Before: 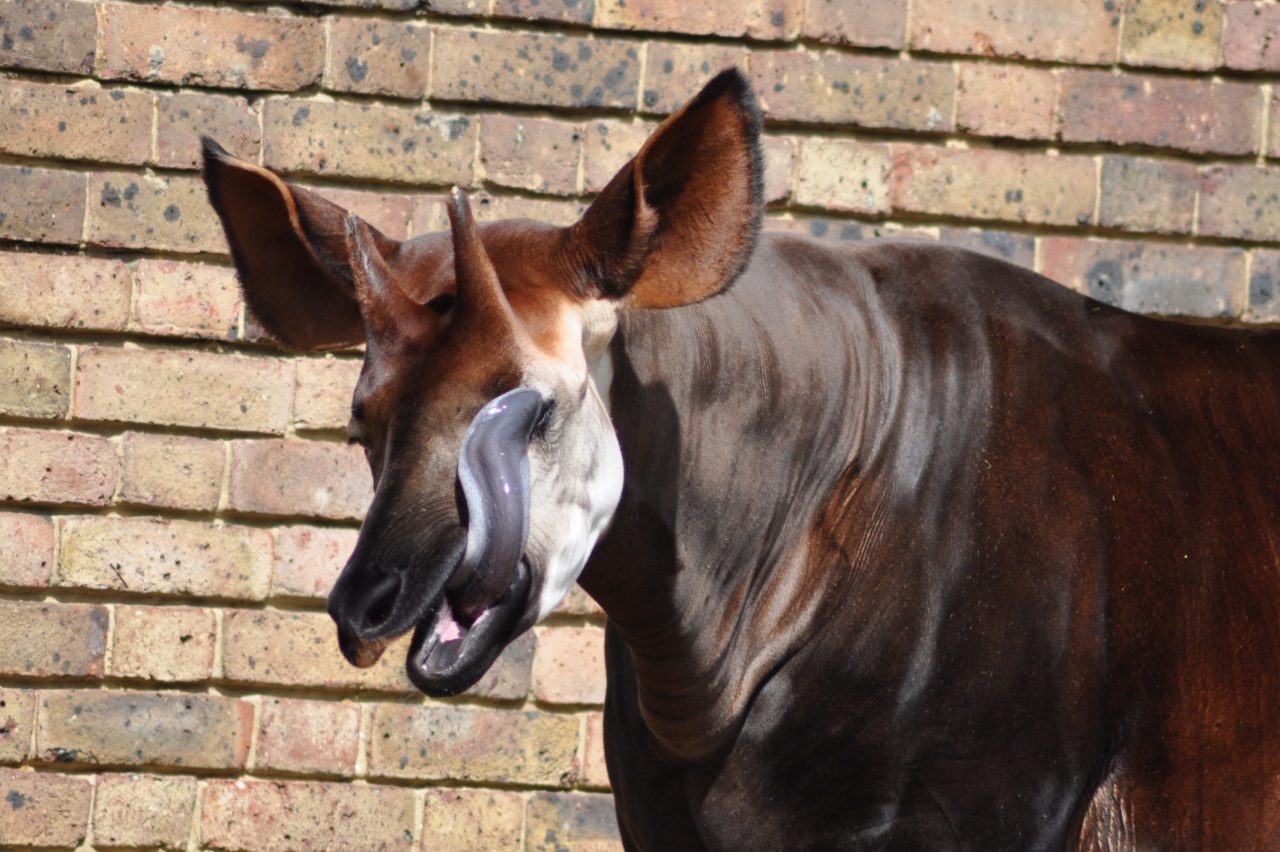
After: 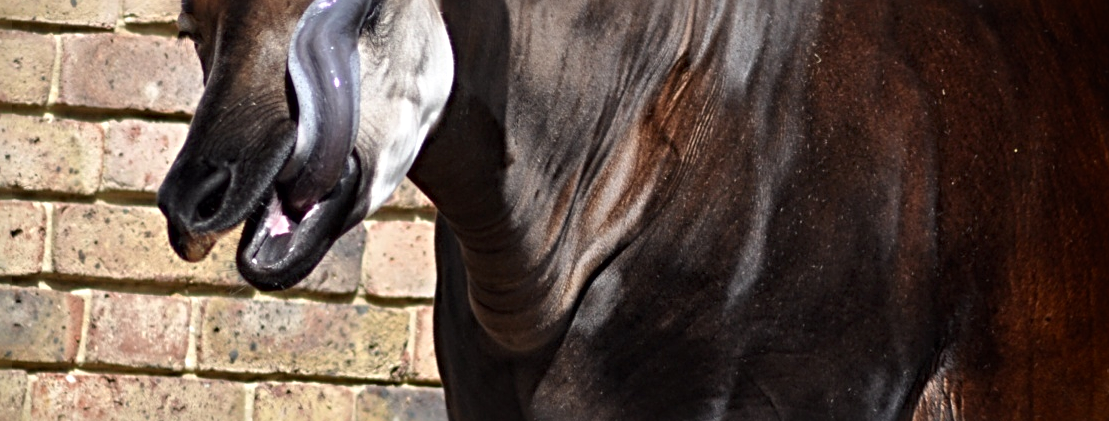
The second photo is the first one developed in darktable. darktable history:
crop and rotate: left 13.293%, top 47.76%, bottom 2.805%
sharpen: radius 4.932
local contrast: mode bilateral grid, contrast 20, coarseness 51, detail 132%, midtone range 0.2
vignetting: brightness -0.995, saturation 0.491, center (-0.148, 0.02)
